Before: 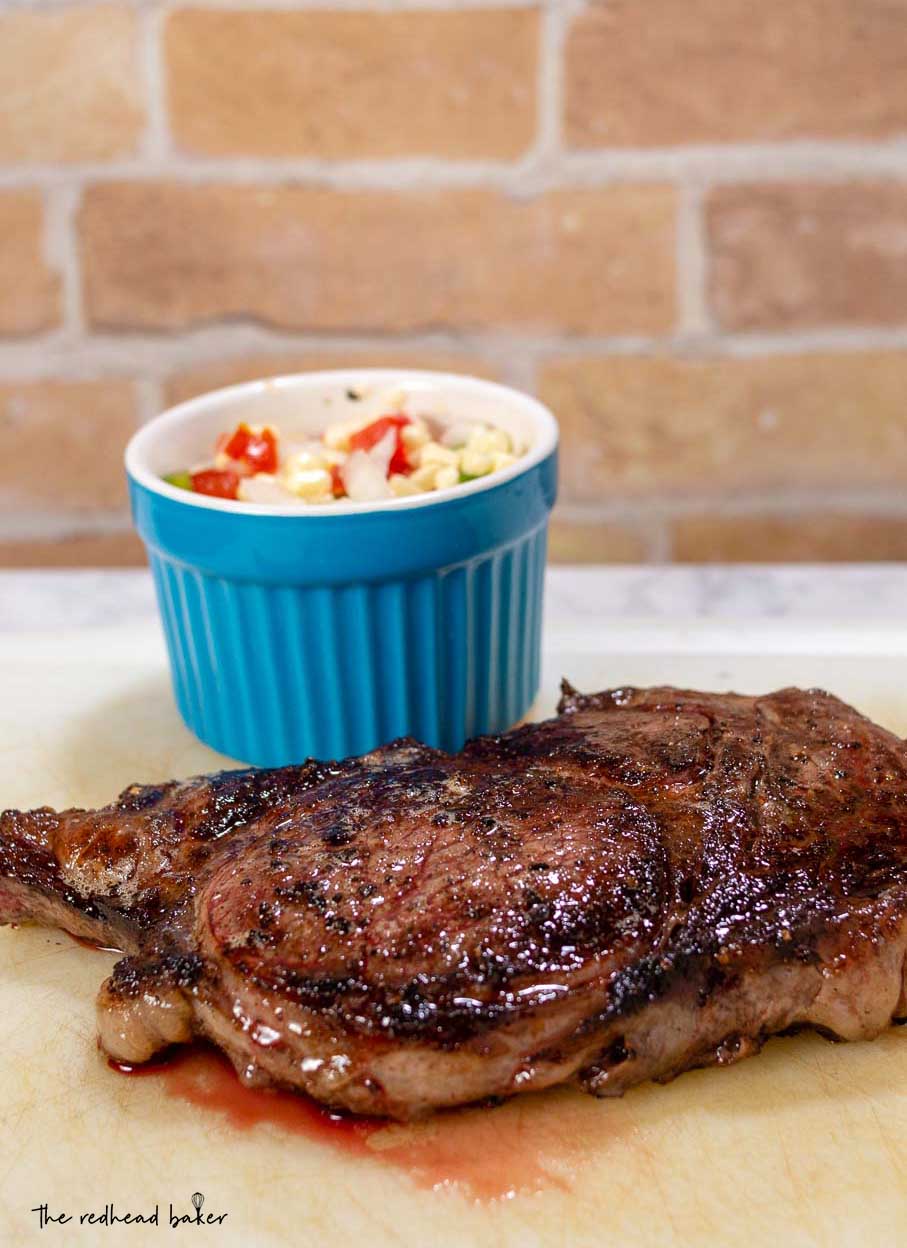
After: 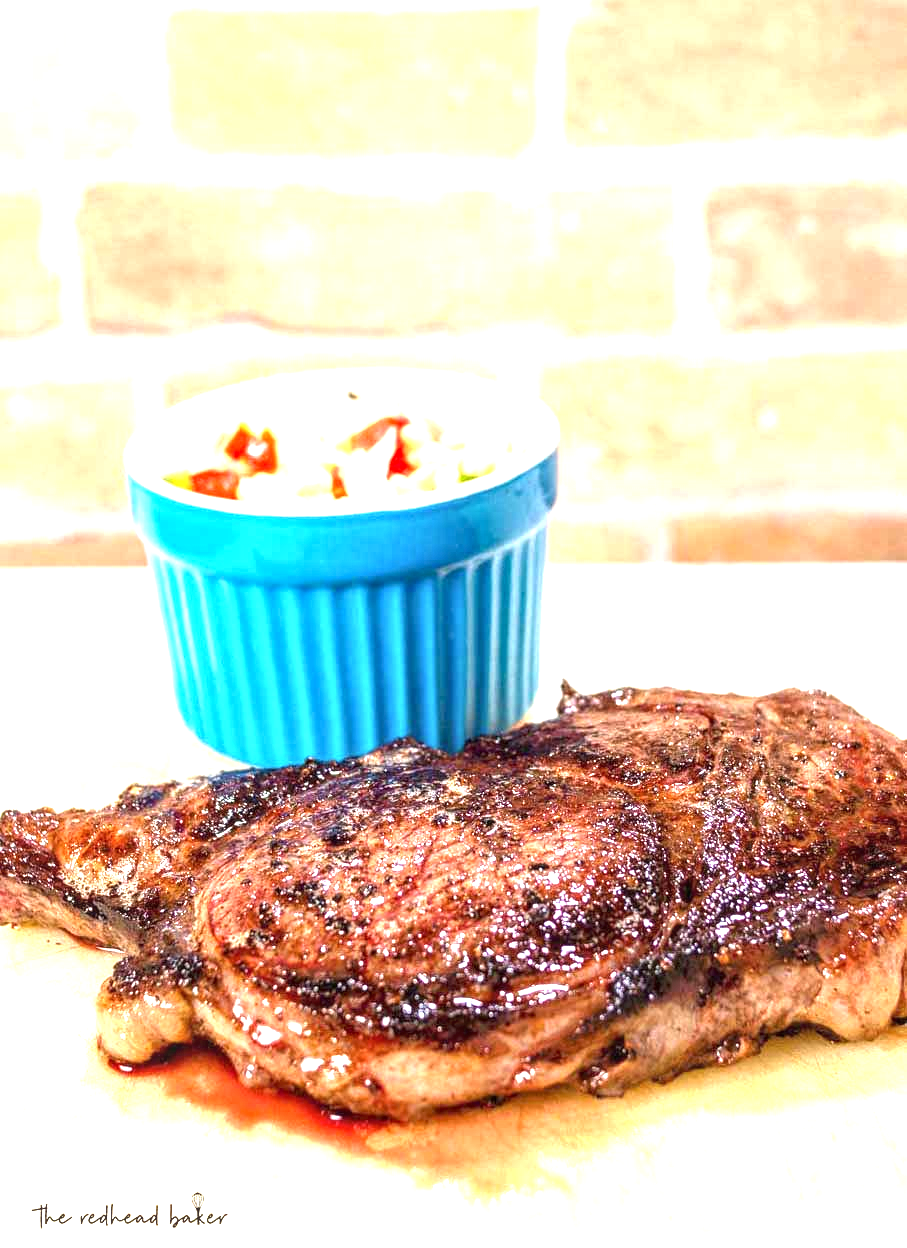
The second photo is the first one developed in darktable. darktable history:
local contrast: detail 130%
exposure: black level correction 0, exposure 1.1 EV, compensate exposure bias true, compensate highlight preservation false
